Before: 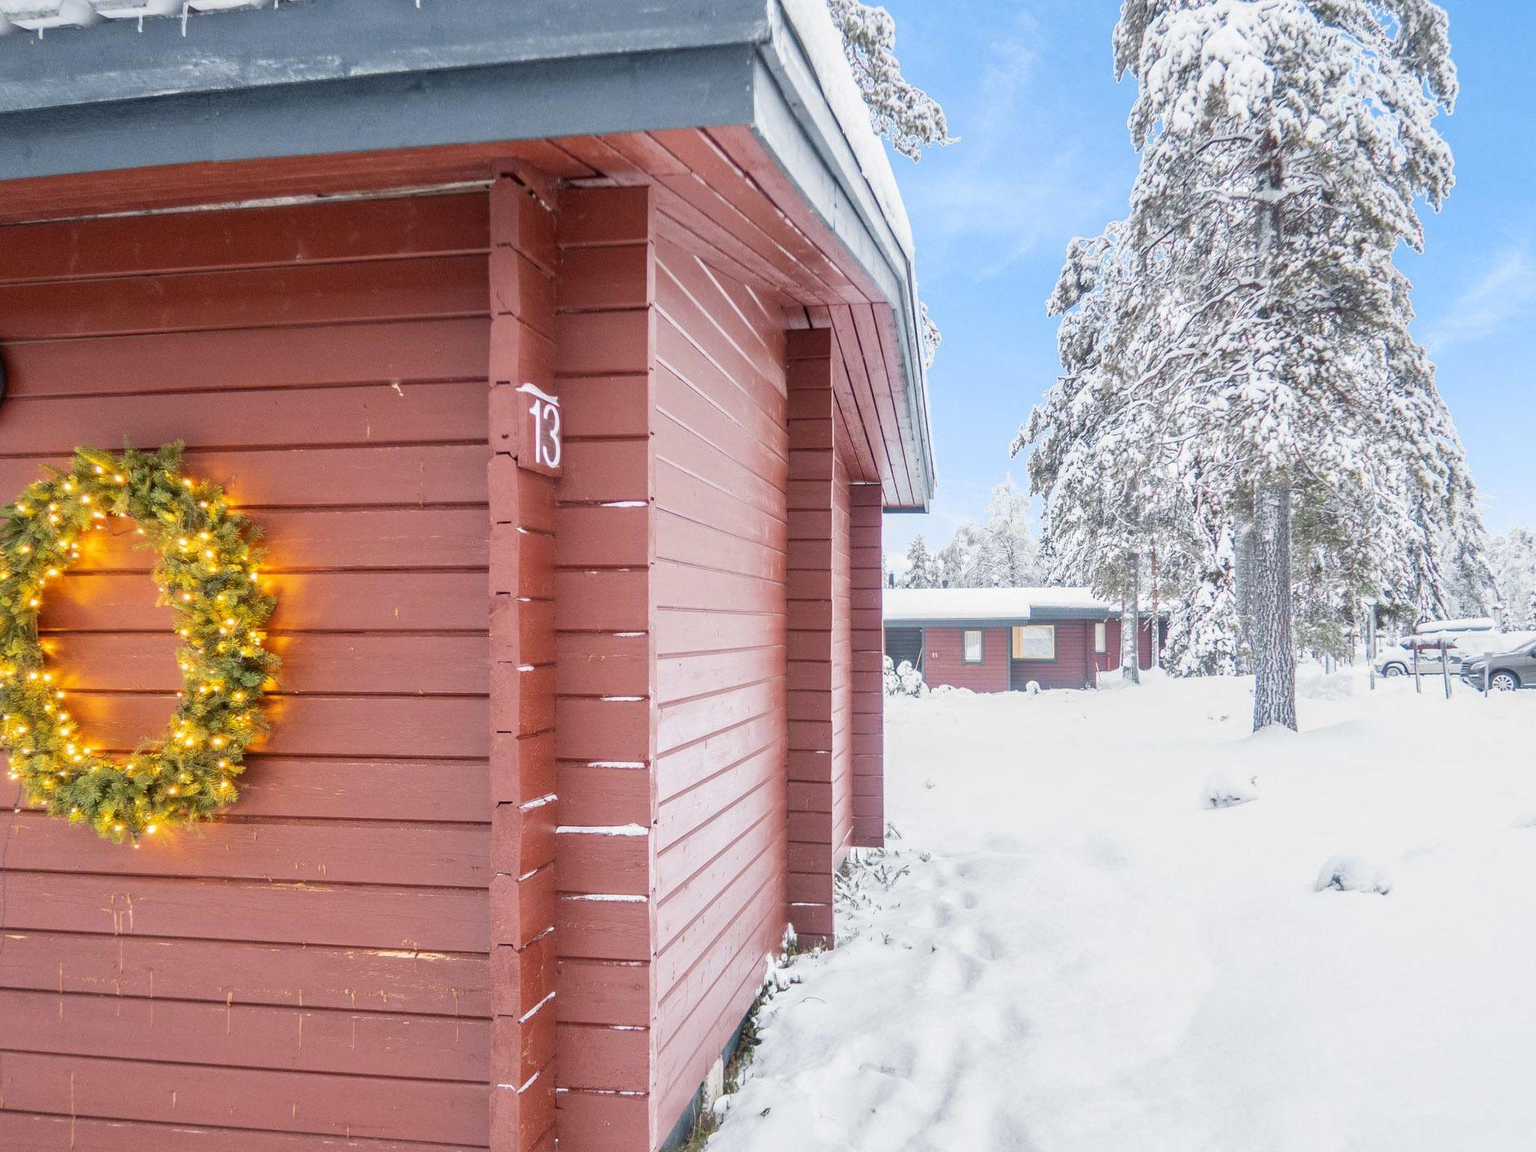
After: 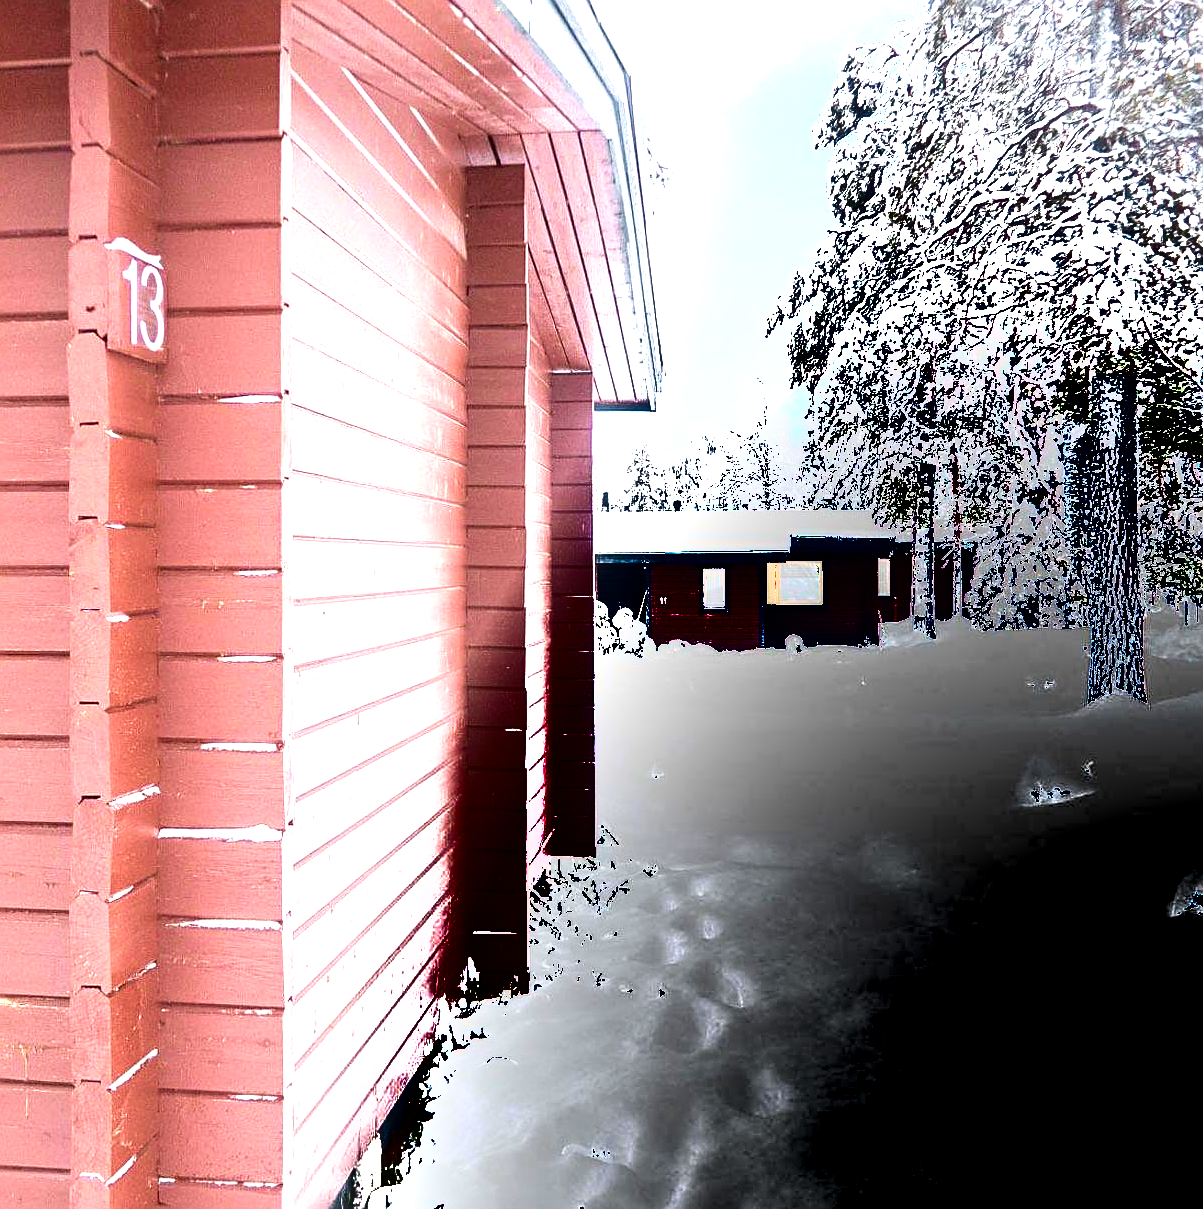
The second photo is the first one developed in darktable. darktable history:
crop and rotate: left 28.492%, top 17.816%, right 12.734%, bottom 3.455%
exposure: black level correction 0, exposure 1.2 EV, compensate highlight preservation false
shadows and highlights: radius 330.18, shadows 53.49, highlights -98.7, compress 94.23%, soften with gaussian
sharpen: on, module defaults
velvia: on, module defaults
